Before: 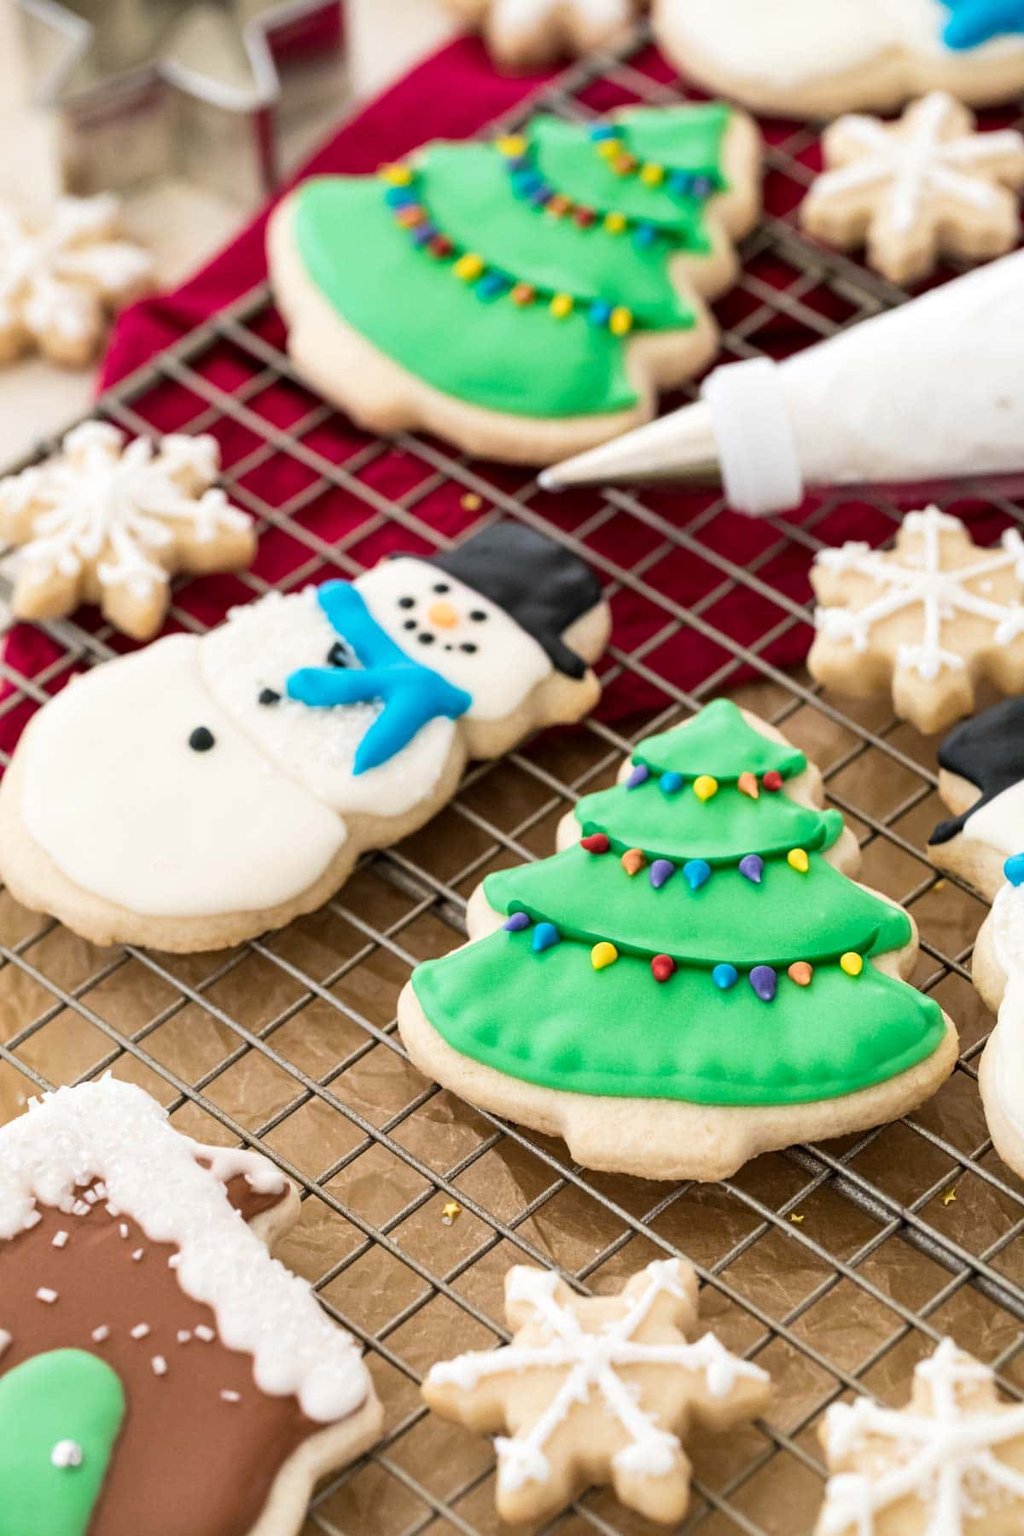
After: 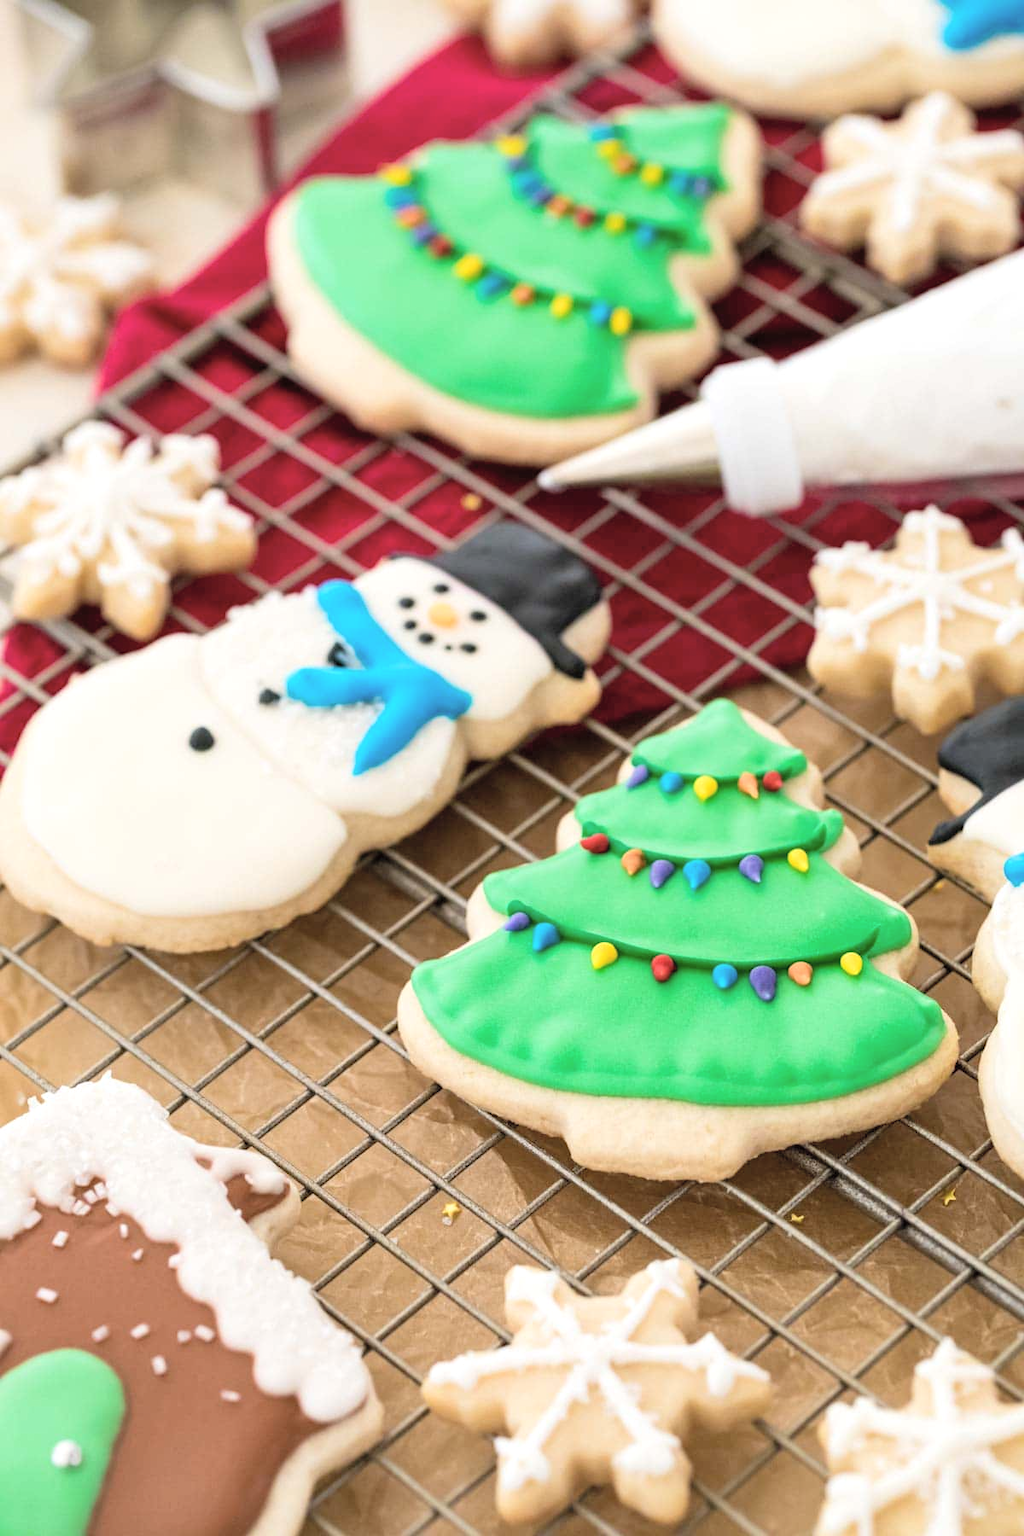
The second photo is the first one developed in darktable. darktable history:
levels: gray 59.4%, levels [0, 0.492, 0.984]
contrast brightness saturation: brightness 0.147
